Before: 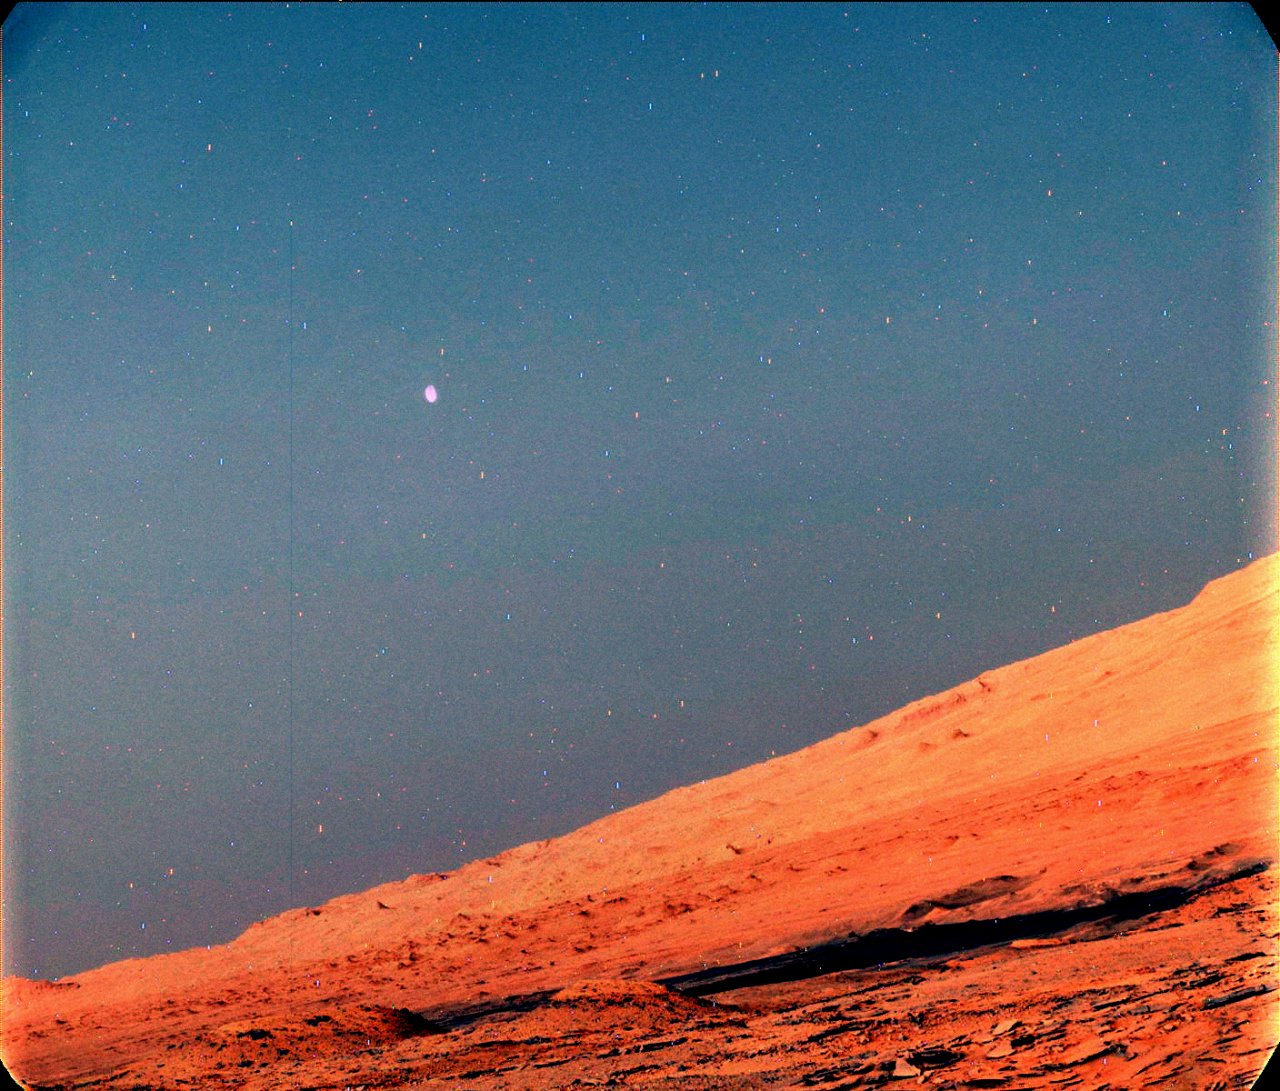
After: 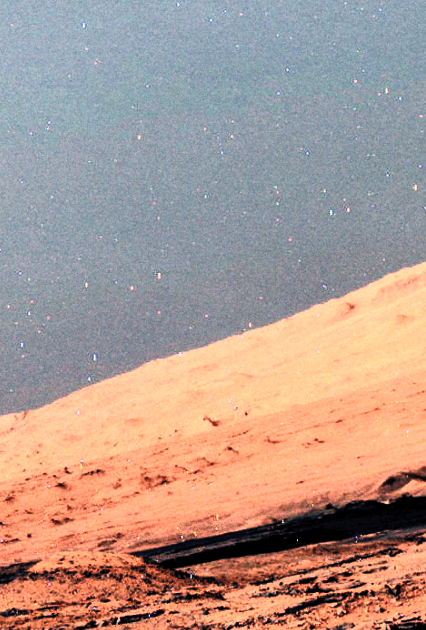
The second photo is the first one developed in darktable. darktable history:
contrast brightness saturation: contrast 0.439, brightness 0.548, saturation -0.196
crop: left 40.886%, top 39.306%, right 25.762%, bottom 2.947%
